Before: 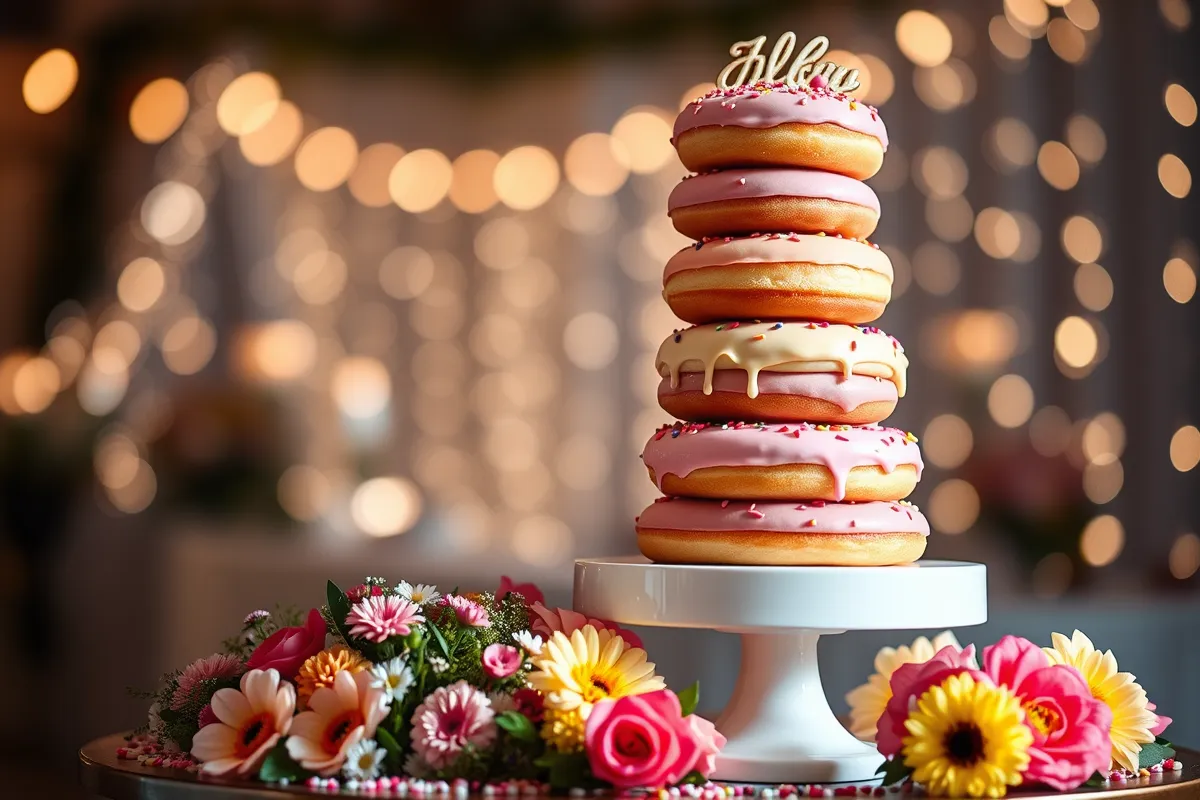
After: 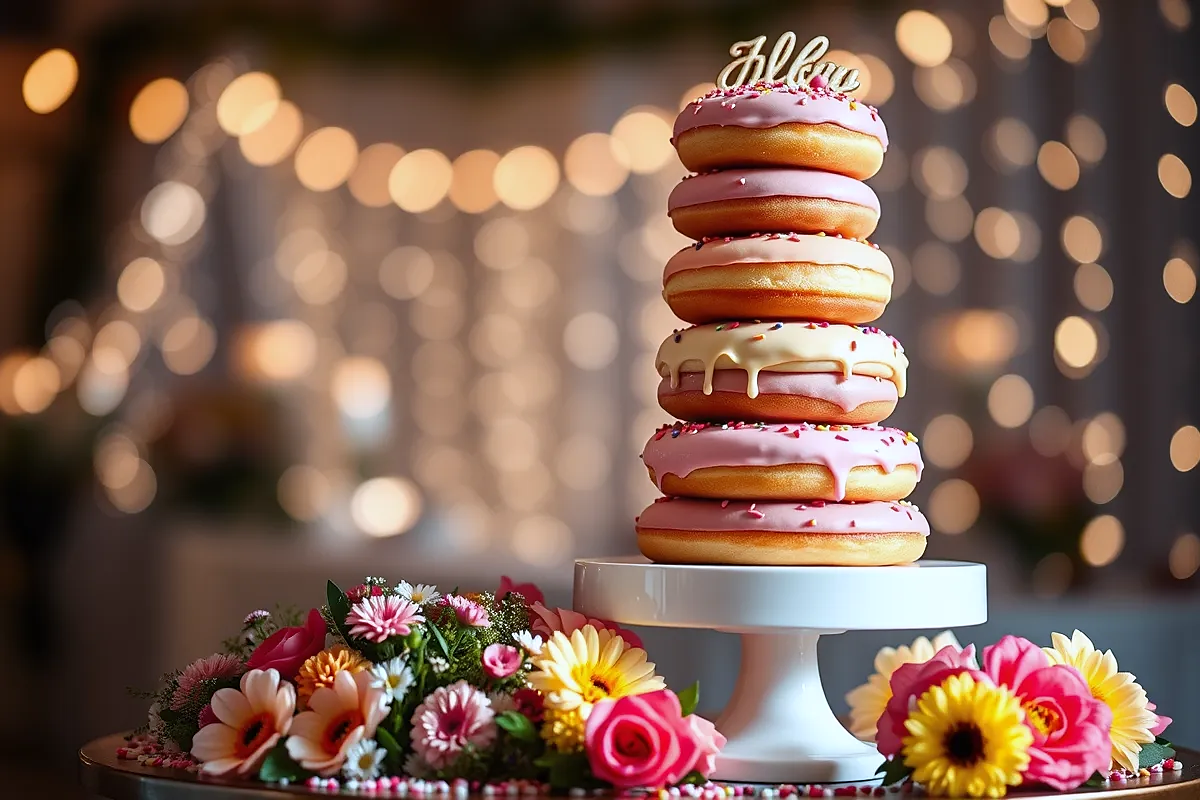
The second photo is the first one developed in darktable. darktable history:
sharpen: radius 1
white balance: red 0.967, blue 1.049
